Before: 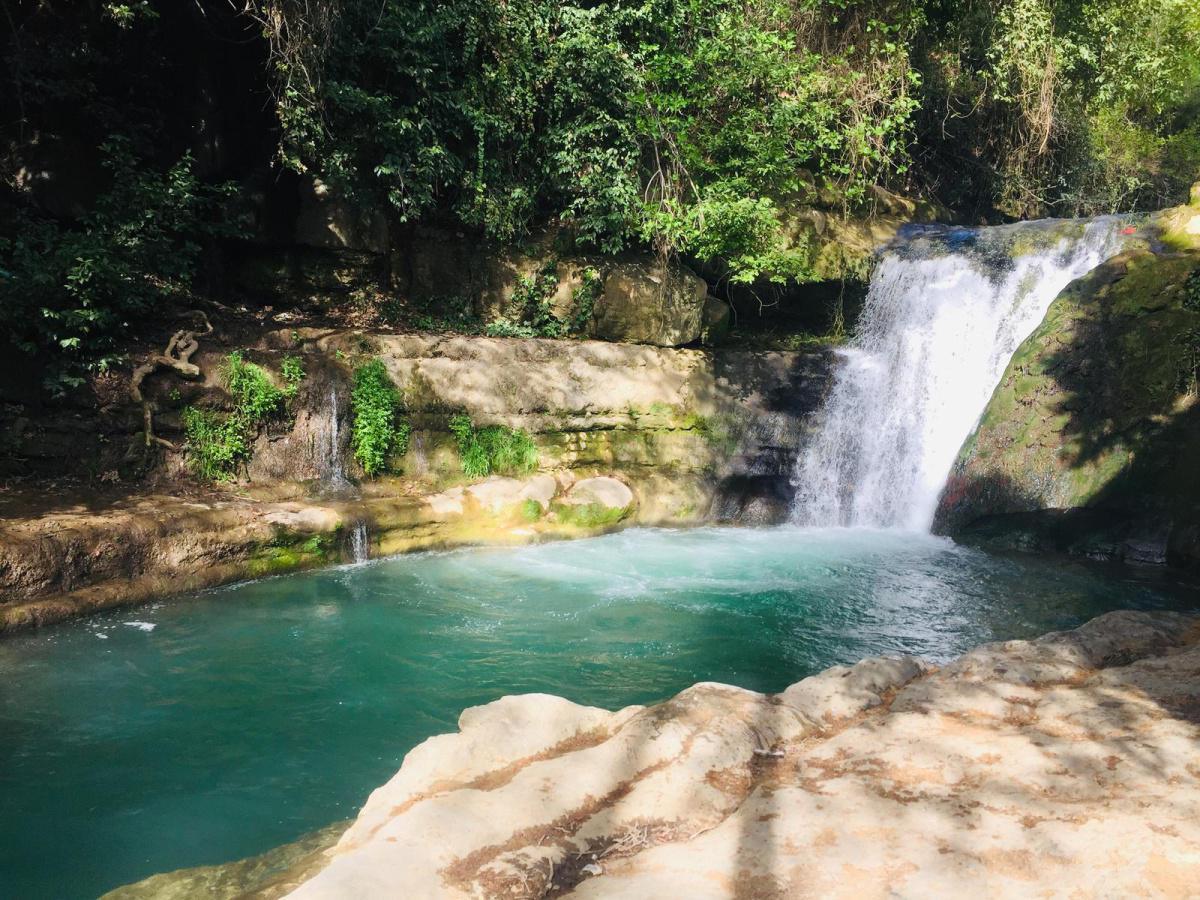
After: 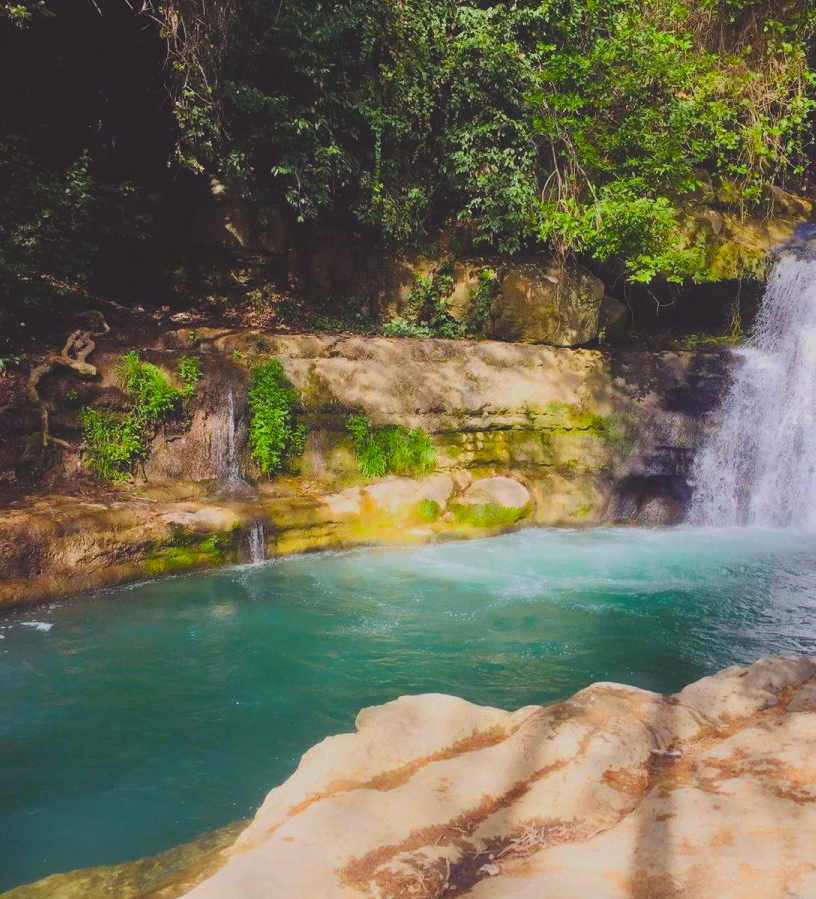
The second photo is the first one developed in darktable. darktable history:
crop and rotate: left 8.617%, right 23.358%
color correction: highlights a* -0.092, highlights b* 0.101
tone equalizer: on, module defaults
contrast brightness saturation: contrast -0.28
color balance rgb: shadows lift › luminance -19.789%, power › luminance -7.786%, power › chroma 1.315%, power › hue 330.52°, global offset › luminance 0.283%, perceptual saturation grading › global saturation 30.14%, global vibrance 20%
